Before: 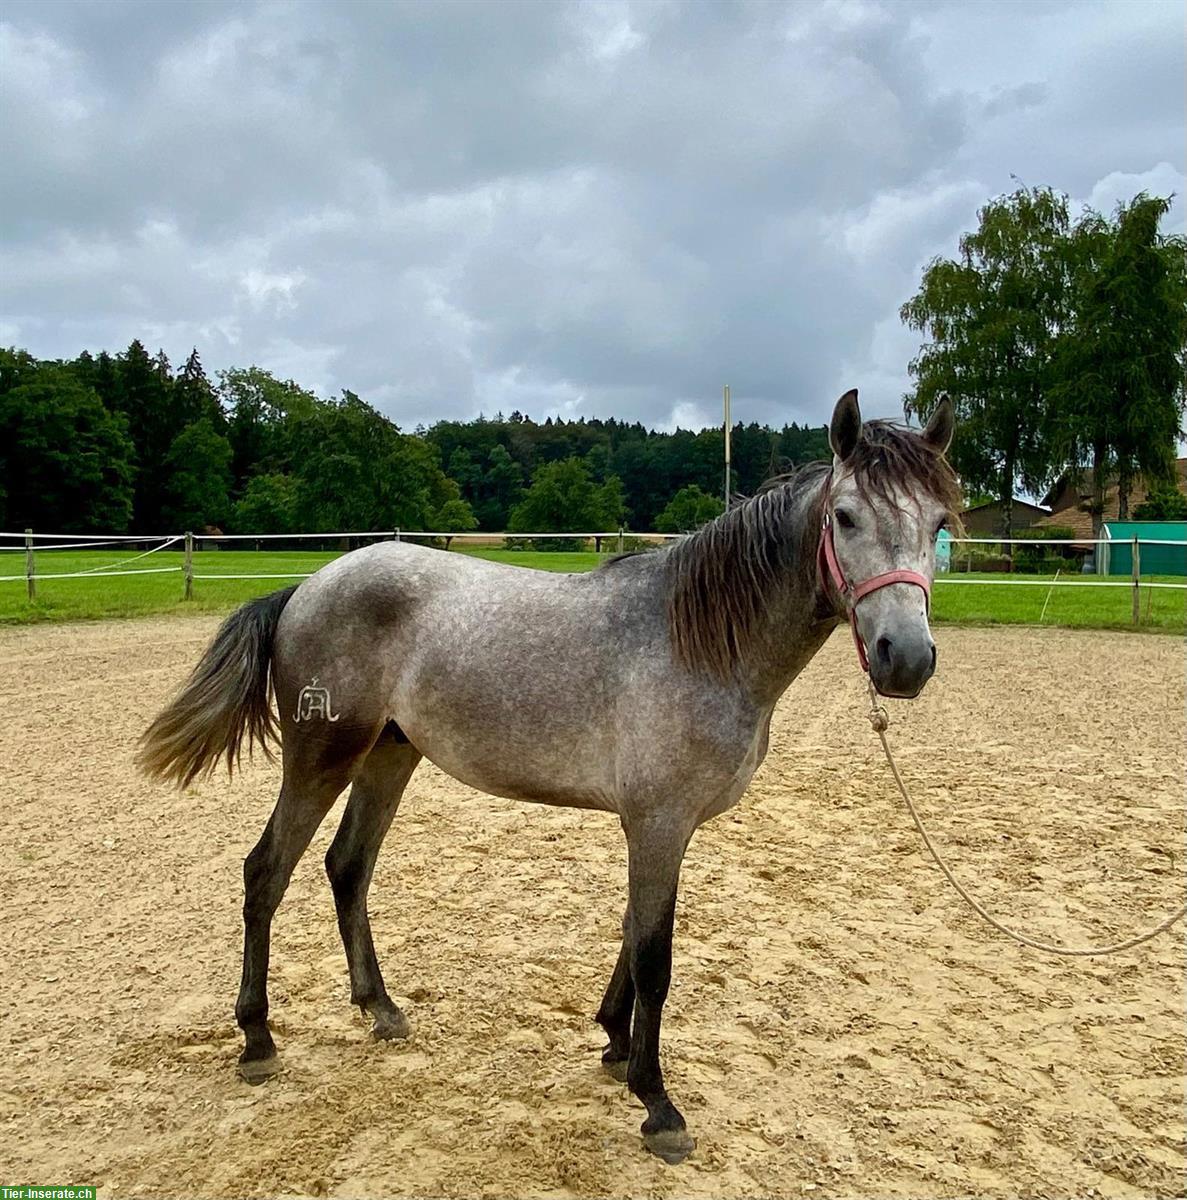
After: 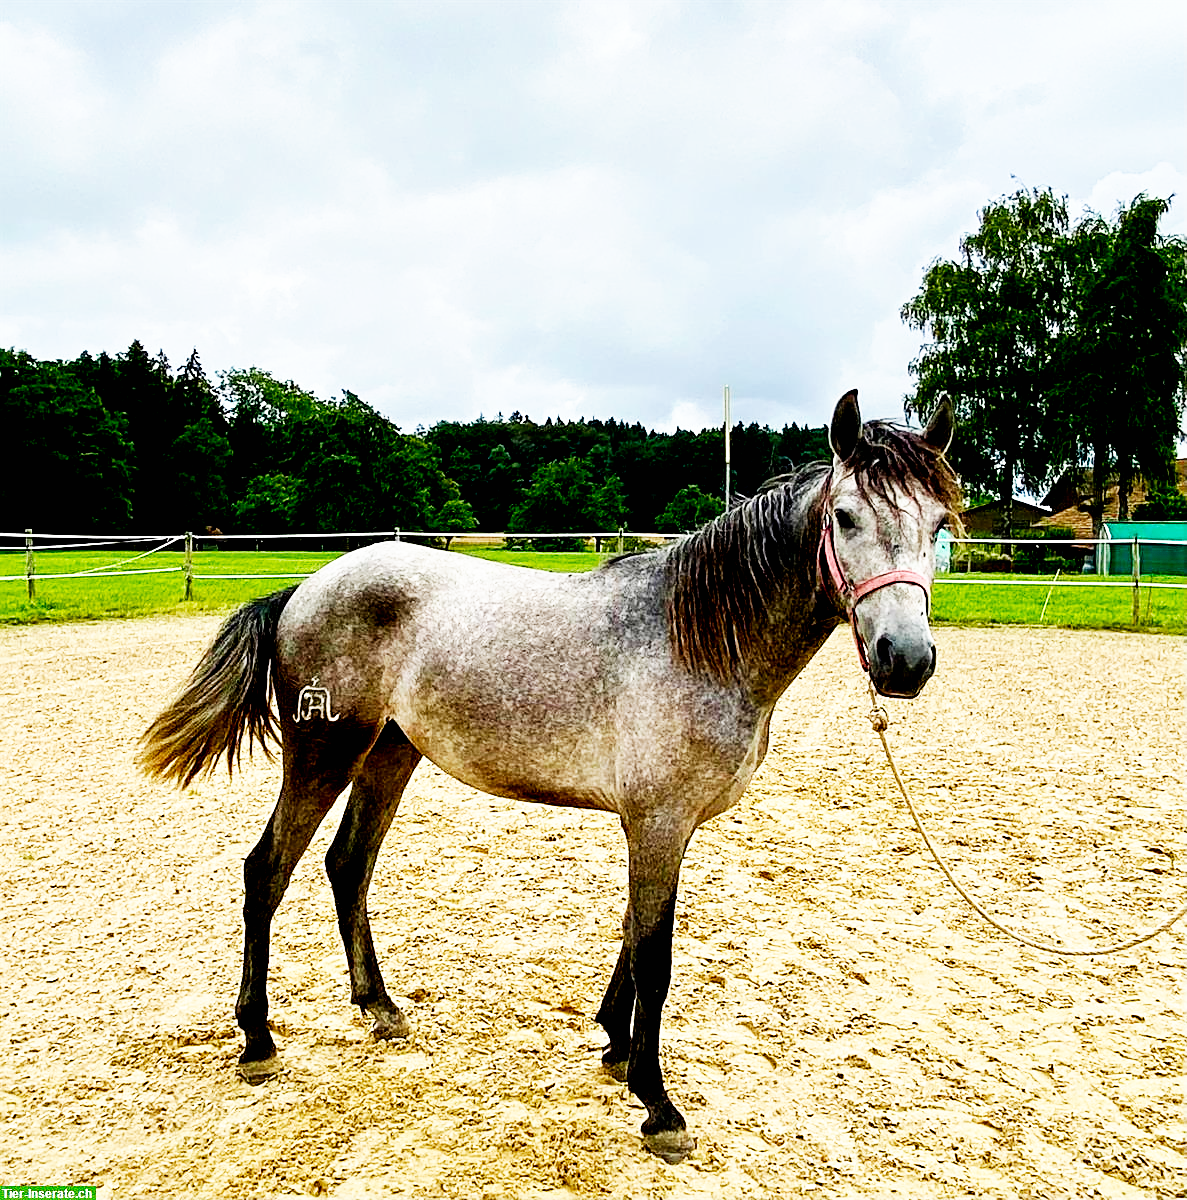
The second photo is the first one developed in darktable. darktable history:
exposure: black level correction 0.017, exposure -0.007 EV, compensate exposure bias true, compensate highlight preservation false
sharpen: on, module defaults
base curve: curves: ch0 [(0, 0) (0.007, 0.004) (0.027, 0.03) (0.046, 0.07) (0.207, 0.54) (0.442, 0.872) (0.673, 0.972) (1, 1)], preserve colors none
